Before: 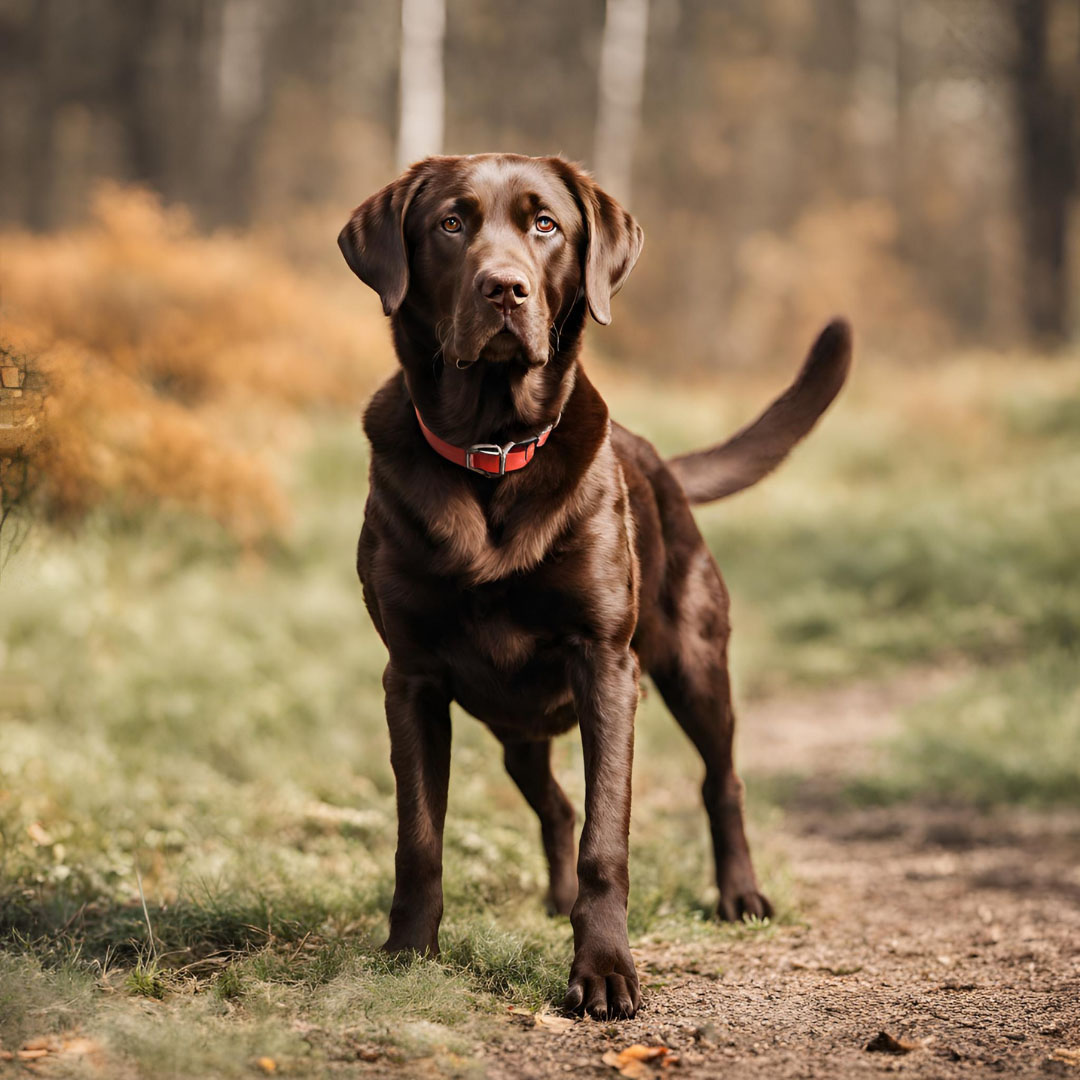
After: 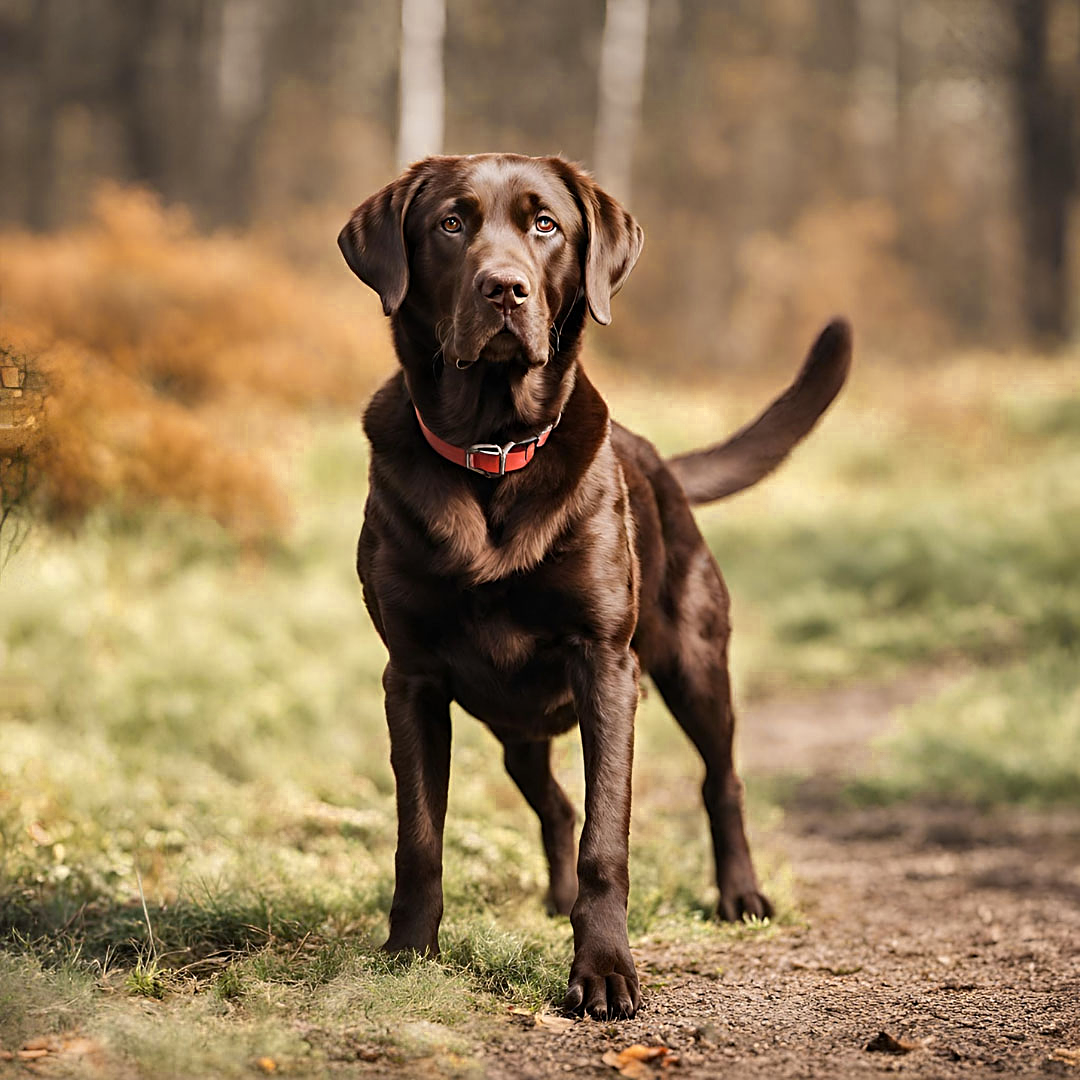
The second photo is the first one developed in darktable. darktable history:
color zones: curves: ch0 [(0, 0.485) (0.178, 0.476) (0.261, 0.623) (0.411, 0.403) (0.708, 0.603) (0.934, 0.412)]; ch1 [(0.003, 0.485) (0.149, 0.496) (0.229, 0.584) (0.326, 0.551) (0.484, 0.262) (0.757, 0.643)]
shadows and highlights: low approximation 0.01, soften with gaussian
sharpen: on, module defaults
